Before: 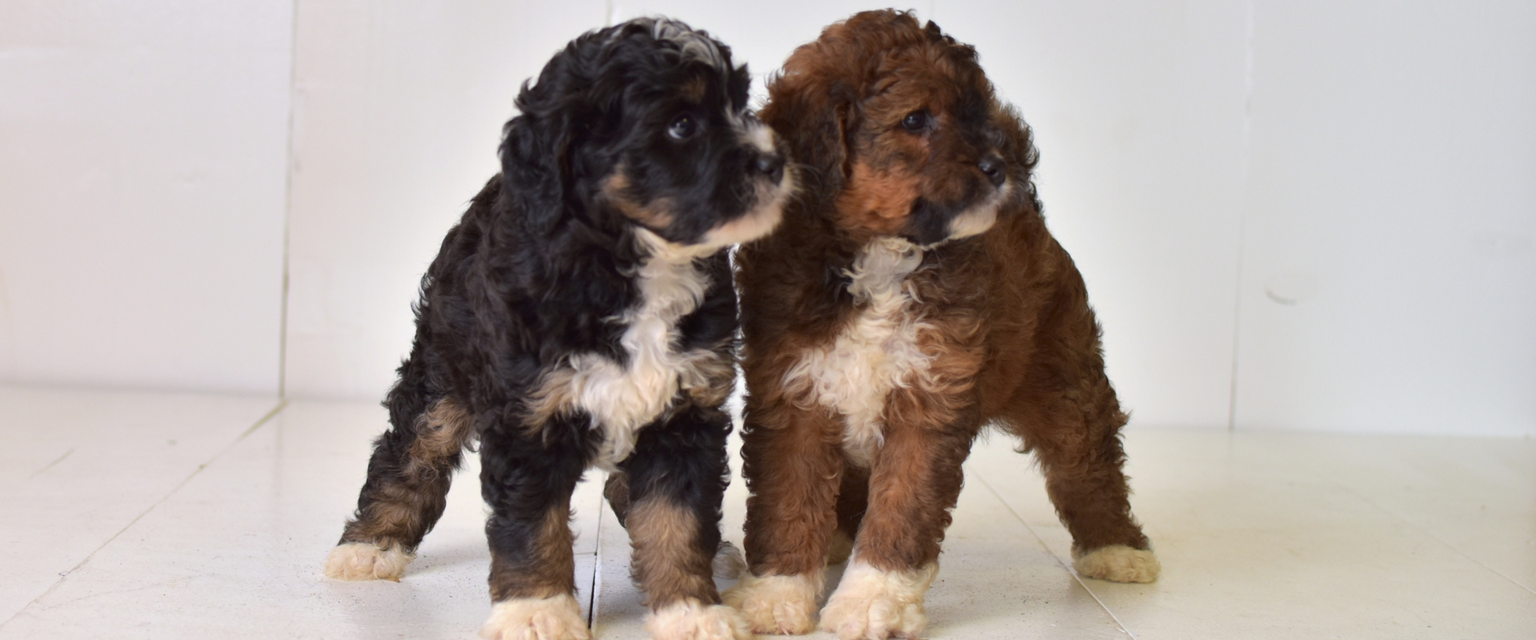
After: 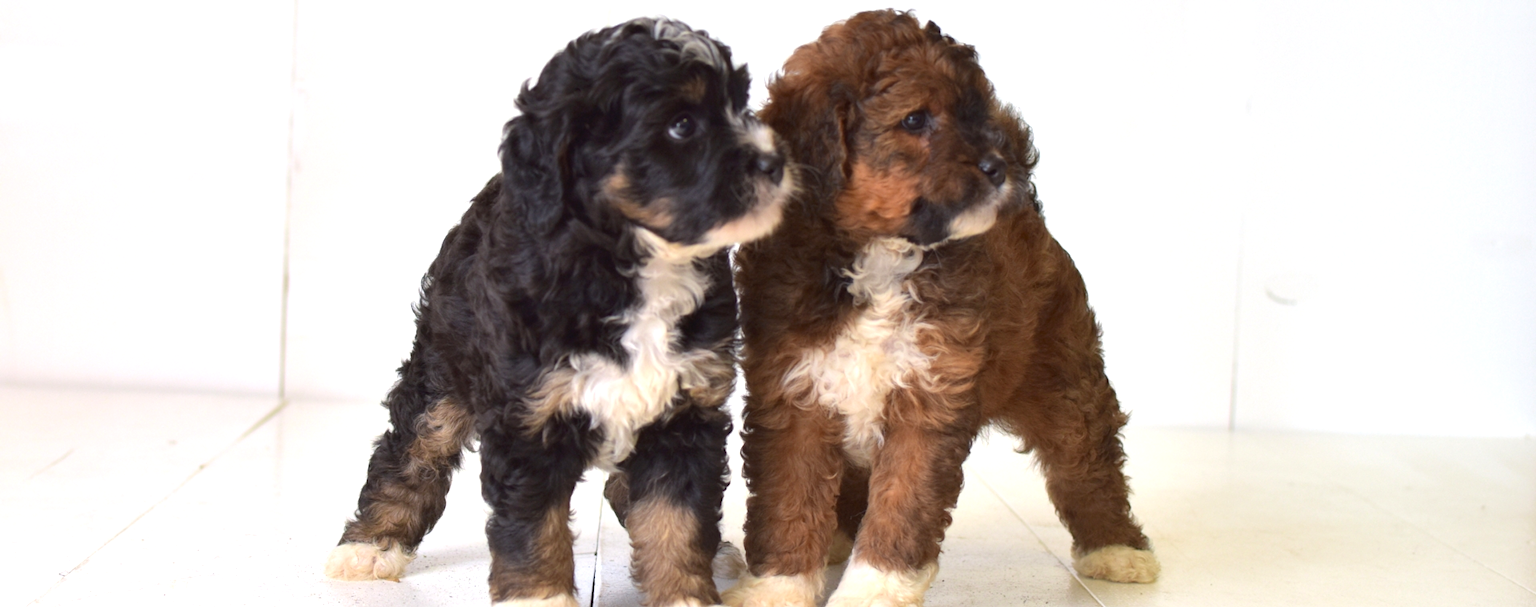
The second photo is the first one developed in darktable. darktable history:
crop and rotate: top 0%, bottom 5.097%
exposure: exposure 0.6 EV, compensate highlight preservation false
